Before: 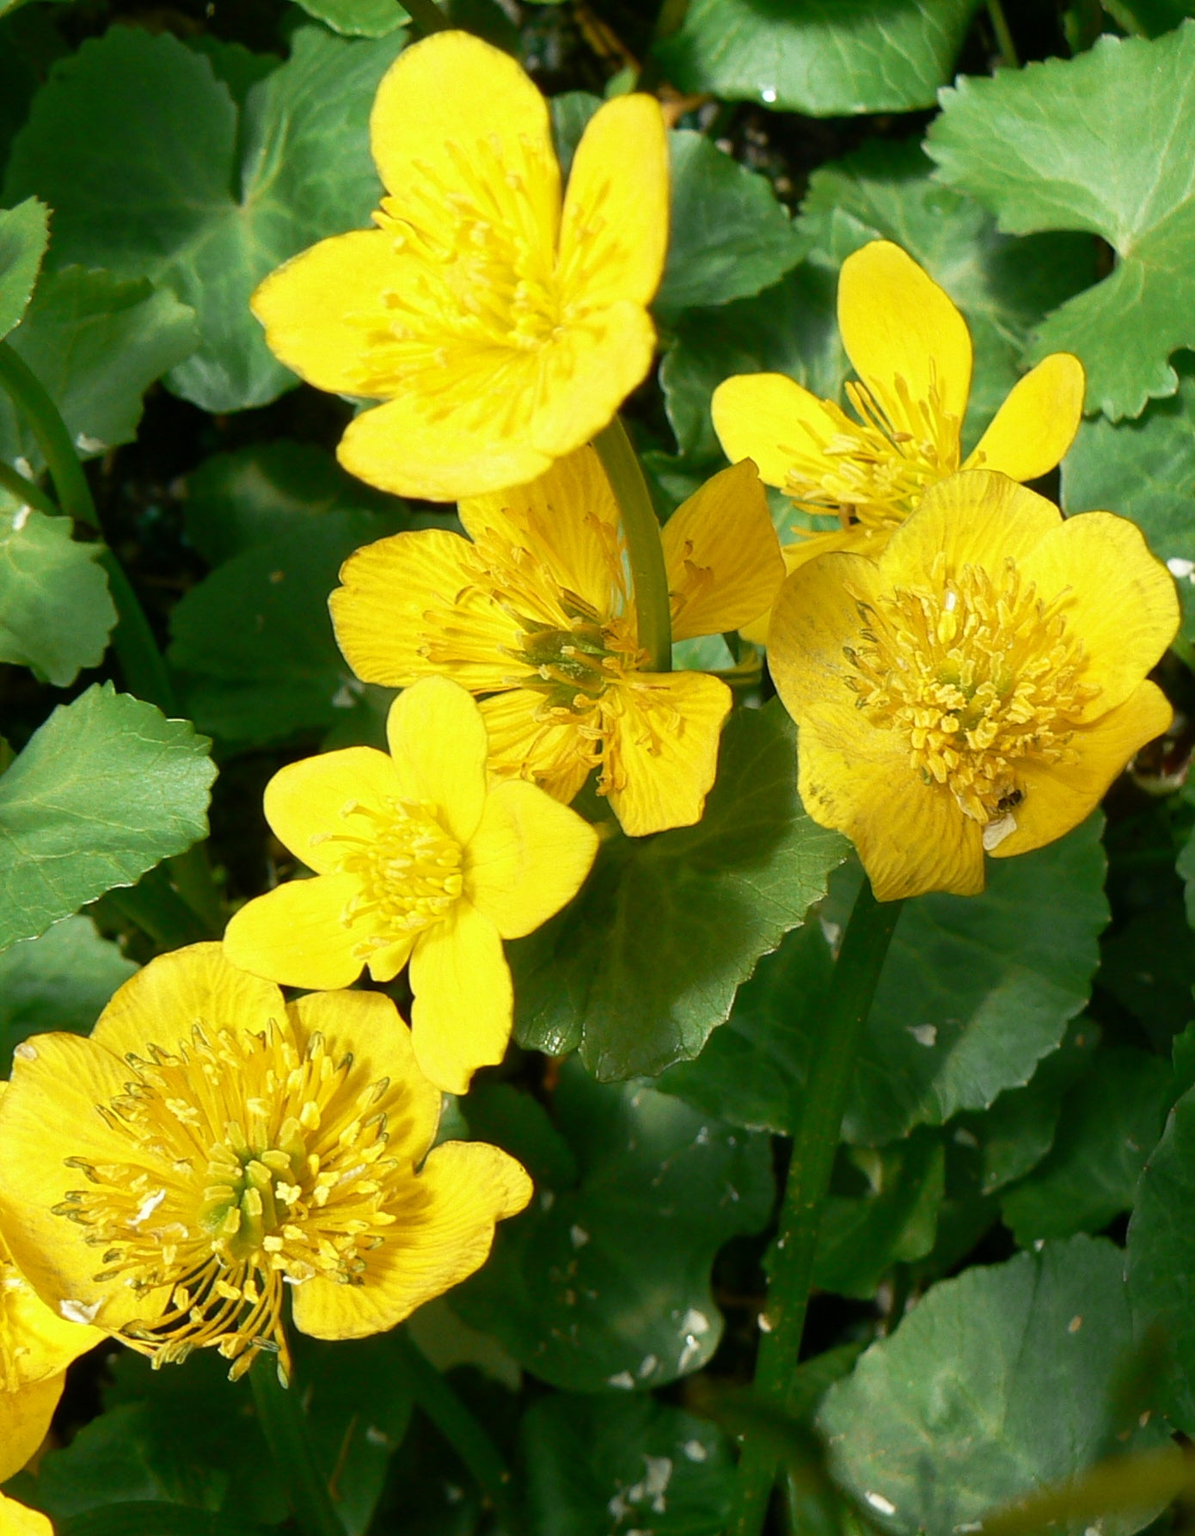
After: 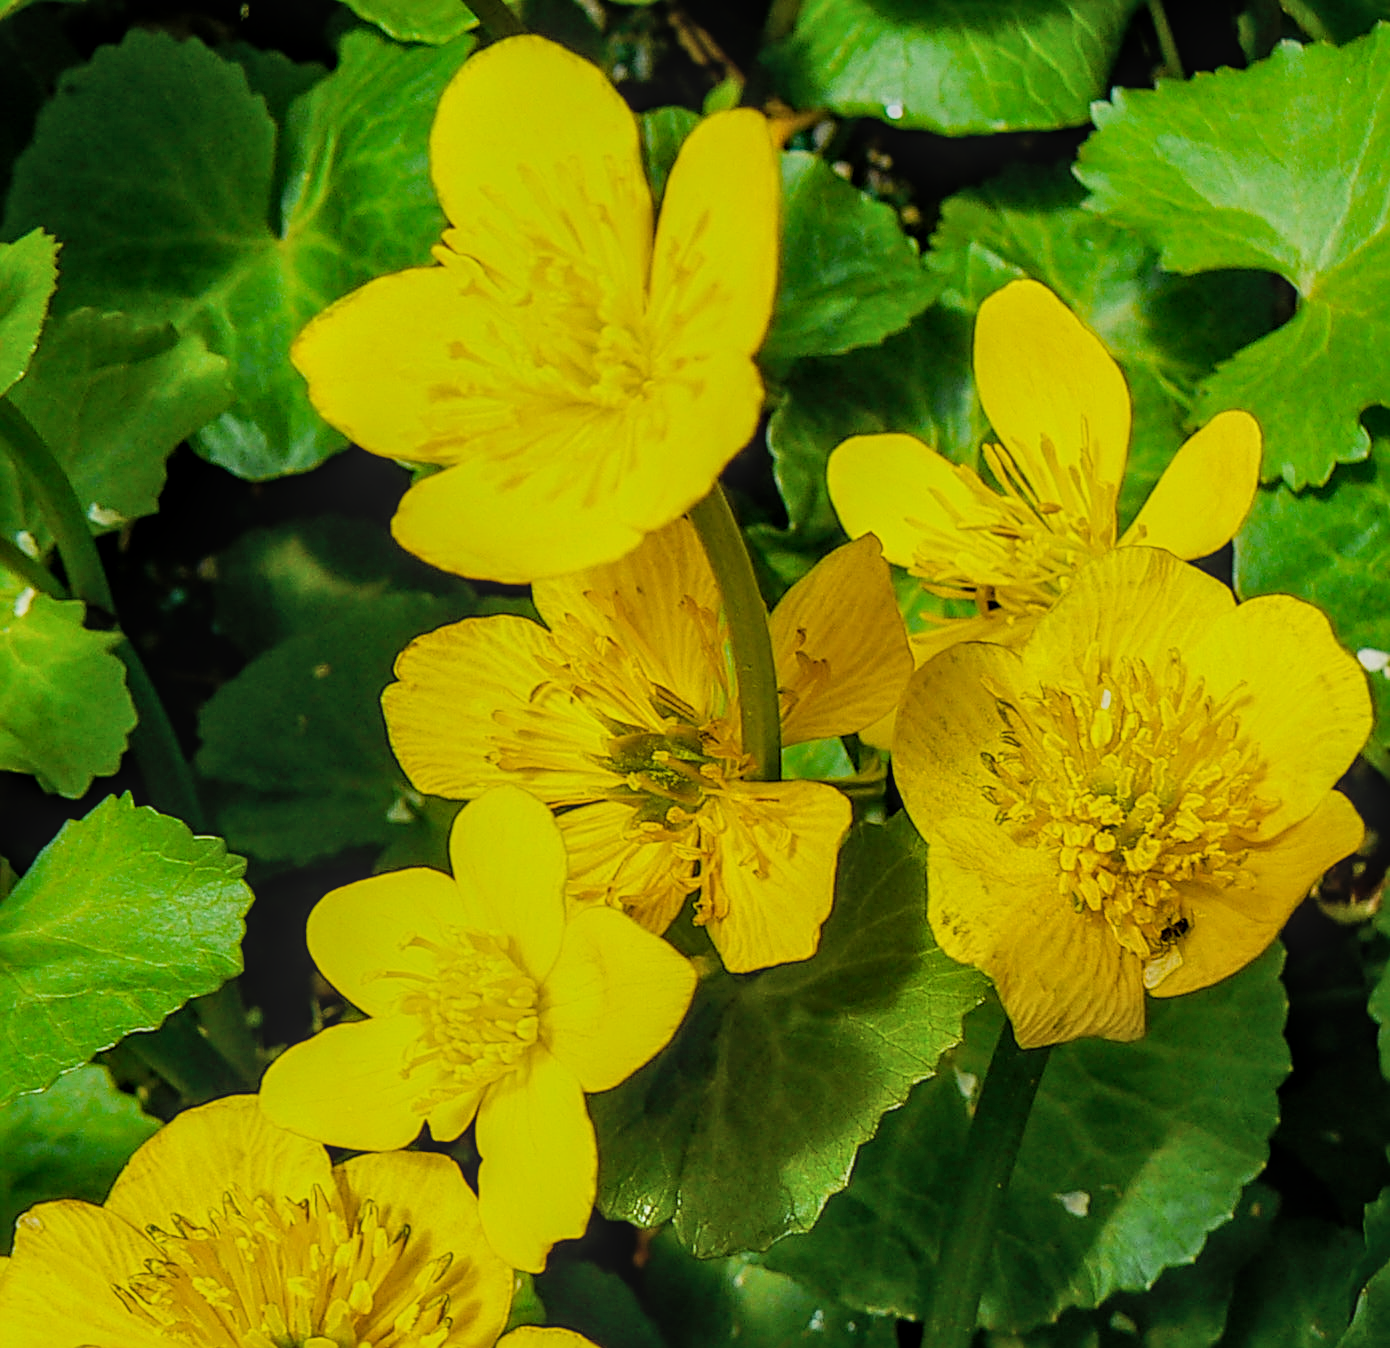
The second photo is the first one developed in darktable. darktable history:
local contrast: highlights 5%, shadows 6%, detail 134%
sharpen: radius 2.818, amount 0.708
crop: bottom 24.498%
filmic rgb: black relative exposure -7.65 EV, white relative exposure 4.56 EV, hardness 3.61
shadows and highlights: shadows 29.51, highlights -30.26, low approximation 0.01, soften with gaussian
color balance rgb: shadows lift › luminance -20.044%, highlights gain › chroma 0.185%, highlights gain › hue 330.28°, linear chroma grading › shadows 10.034%, linear chroma grading › highlights 10.104%, linear chroma grading › global chroma 14.836%, linear chroma grading › mid-tones 14.64%, perceptual saturation grading › global saturation 19.983%, global vibrance 20%
